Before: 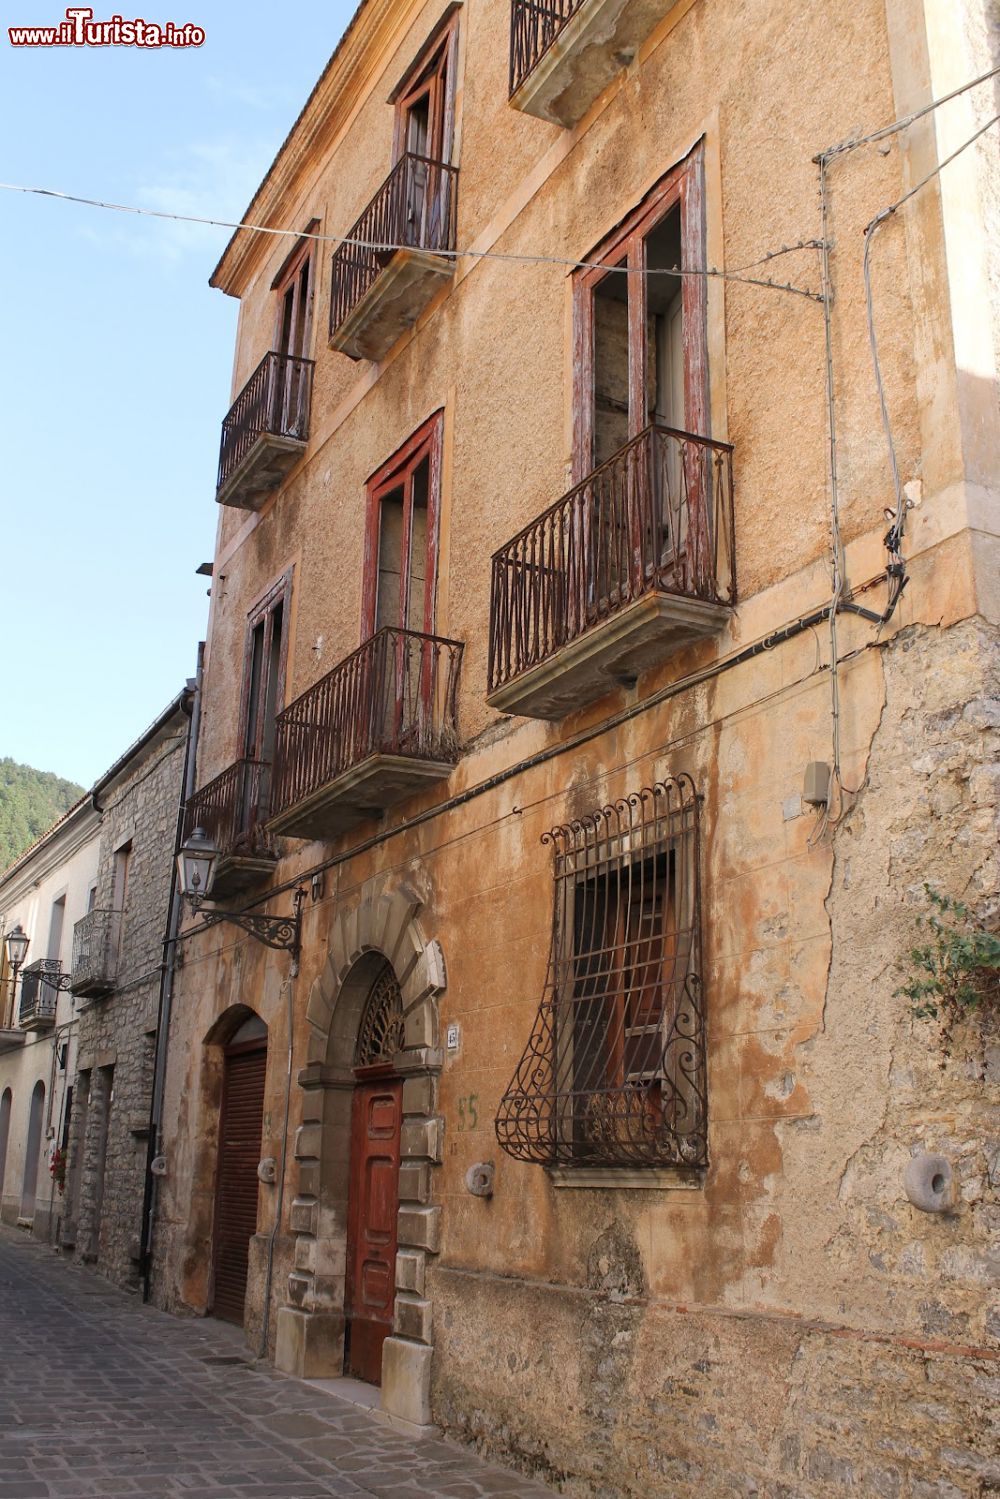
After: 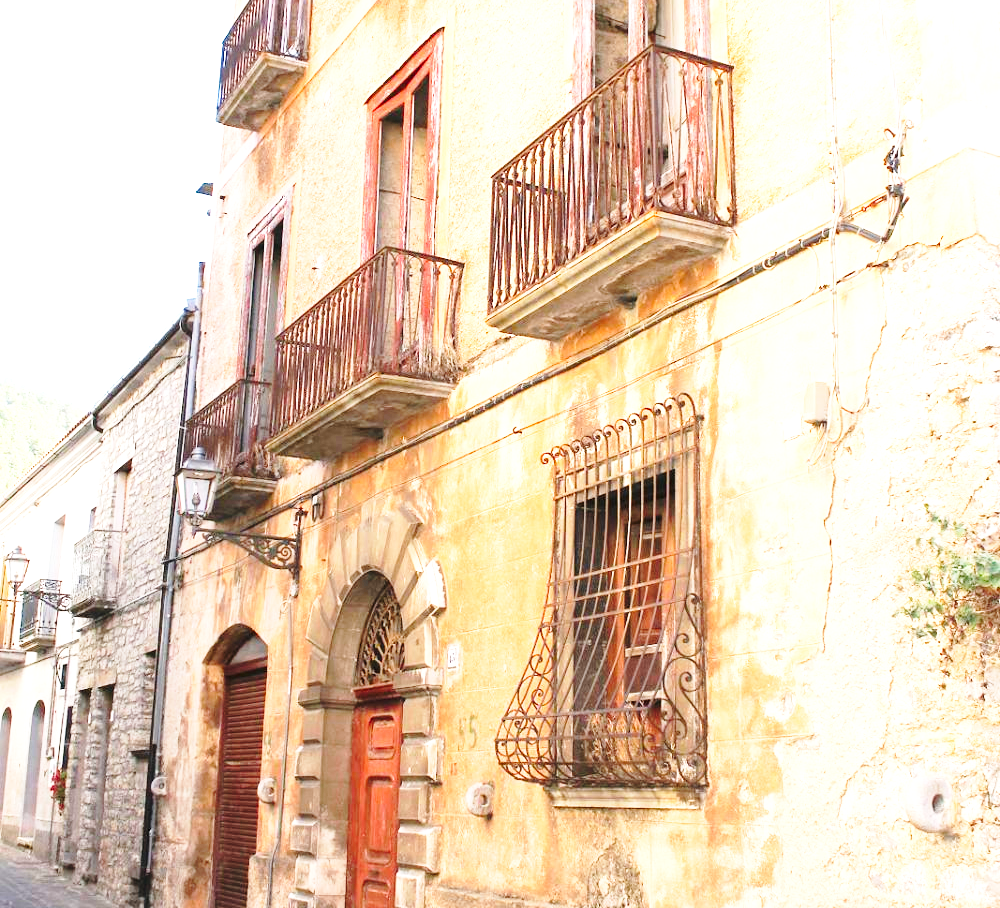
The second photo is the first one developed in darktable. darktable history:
exposure: black level correction 0, exposure 1.668 EV, compensate highlight preservation false
base curve: curves: ch0 [(0, 0) (0.028, 0.03) (0.121, 0.232) (0.46, 0.748) (0.859, 0.968) (1, 1)], exposure shift 0.01, preserve colors none
crop and rotate: top 25.373%, bottom 14.003%
contrast brightness saturation: contrast 0.025, brightness 0.057, saturation 0.129
